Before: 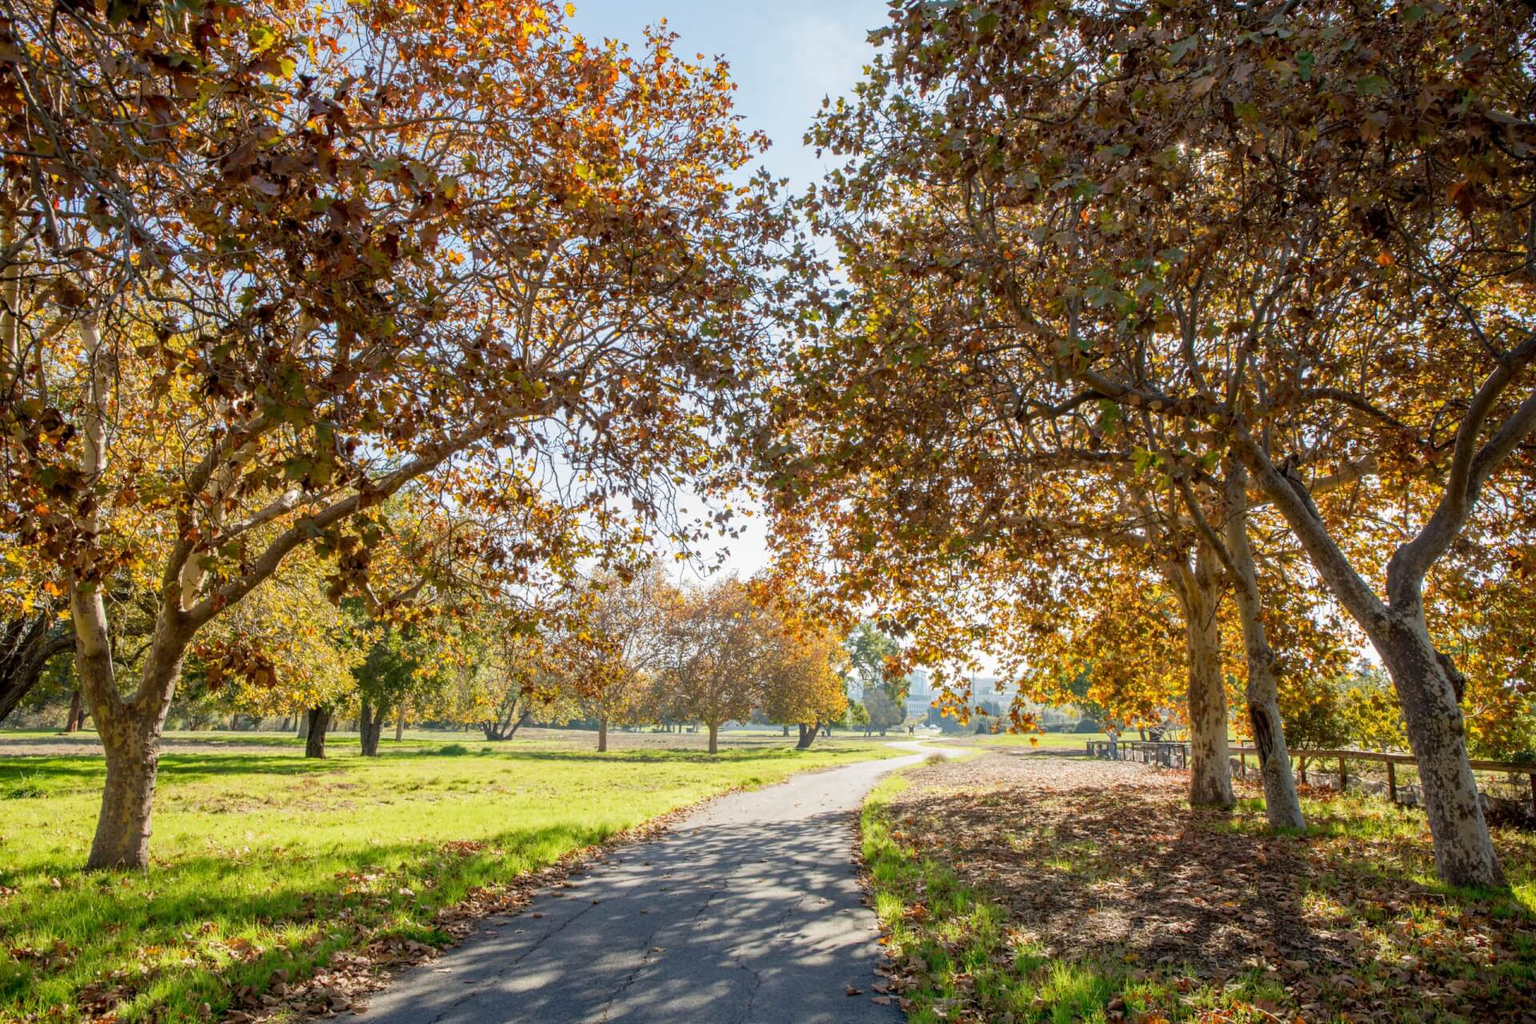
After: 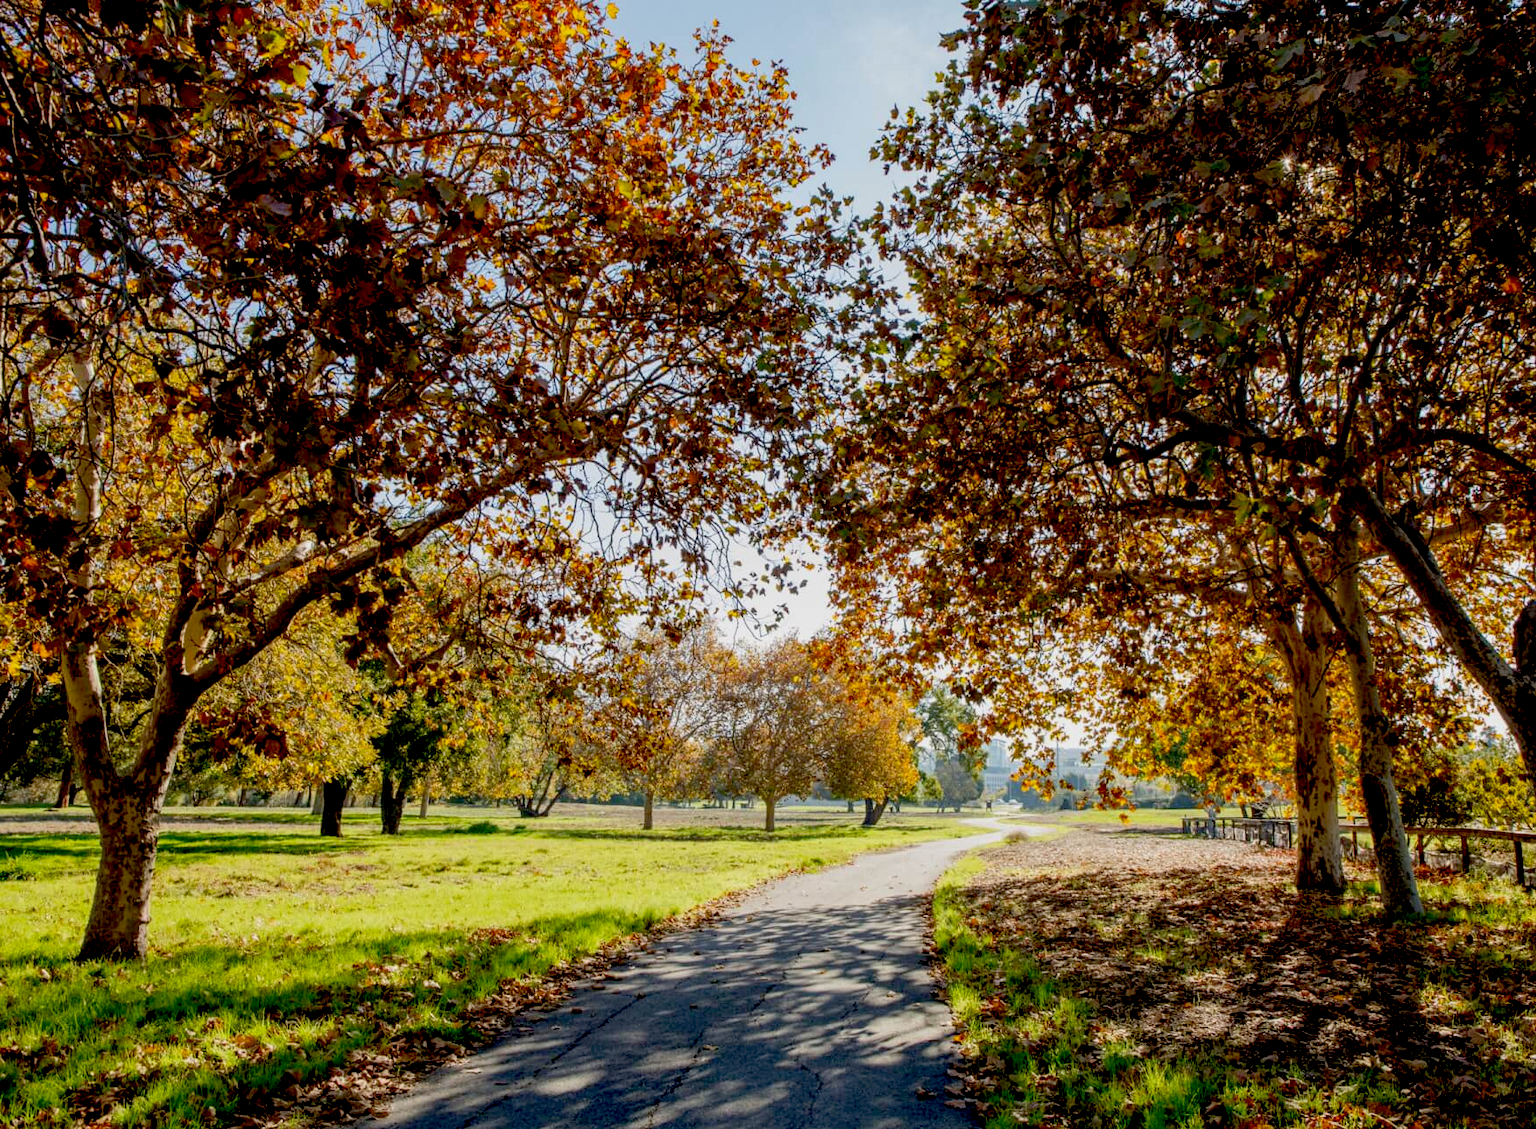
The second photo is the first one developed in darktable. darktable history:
exposure: black level correction 0.045, exposure -0.229 EV, compensate highlight preservation false
crop and rotate: left 1.006%, right 8.329%
